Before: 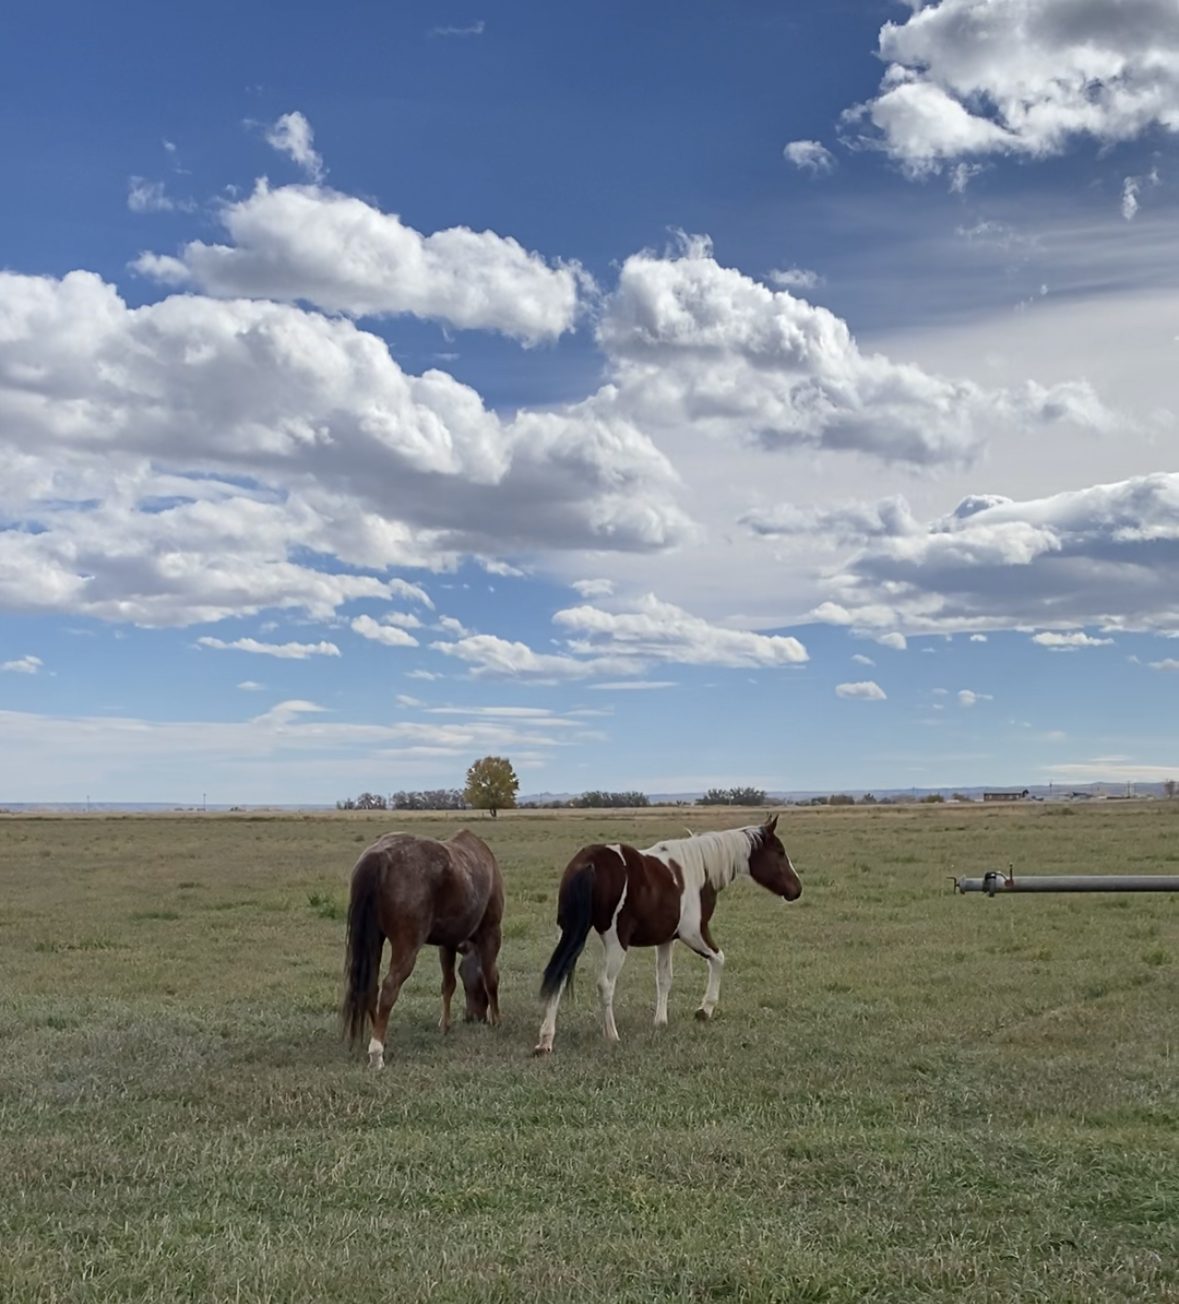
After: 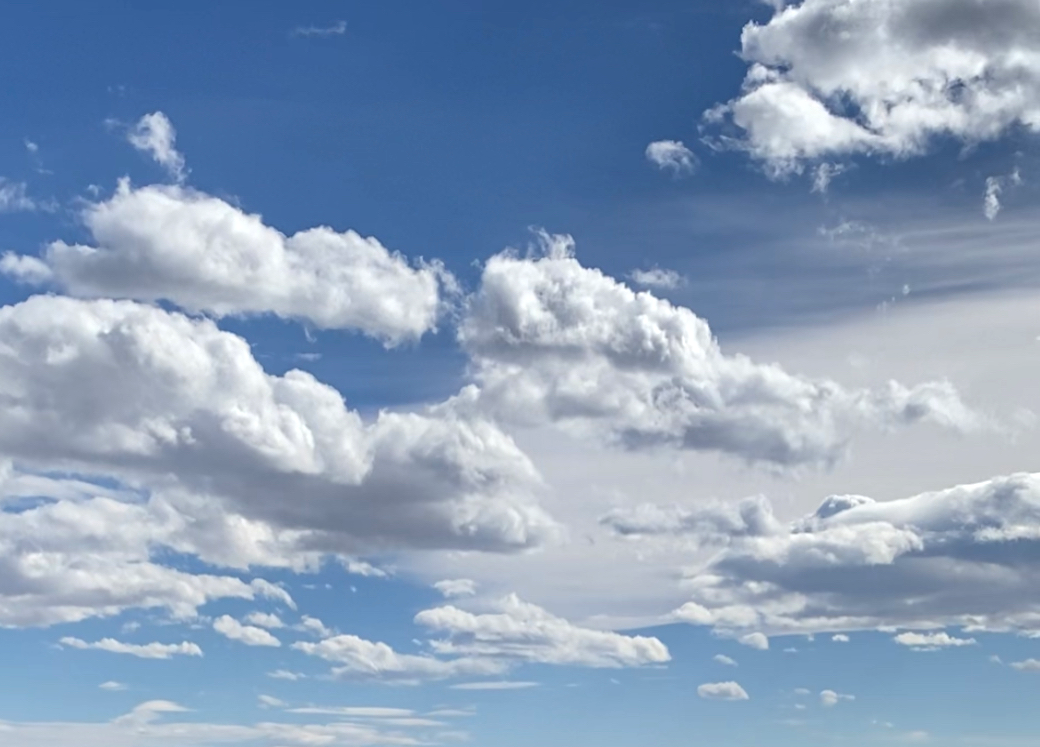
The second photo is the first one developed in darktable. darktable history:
crop and rotate: left 11.729%, bottom 42.698%
local contrast: on, module defaults
